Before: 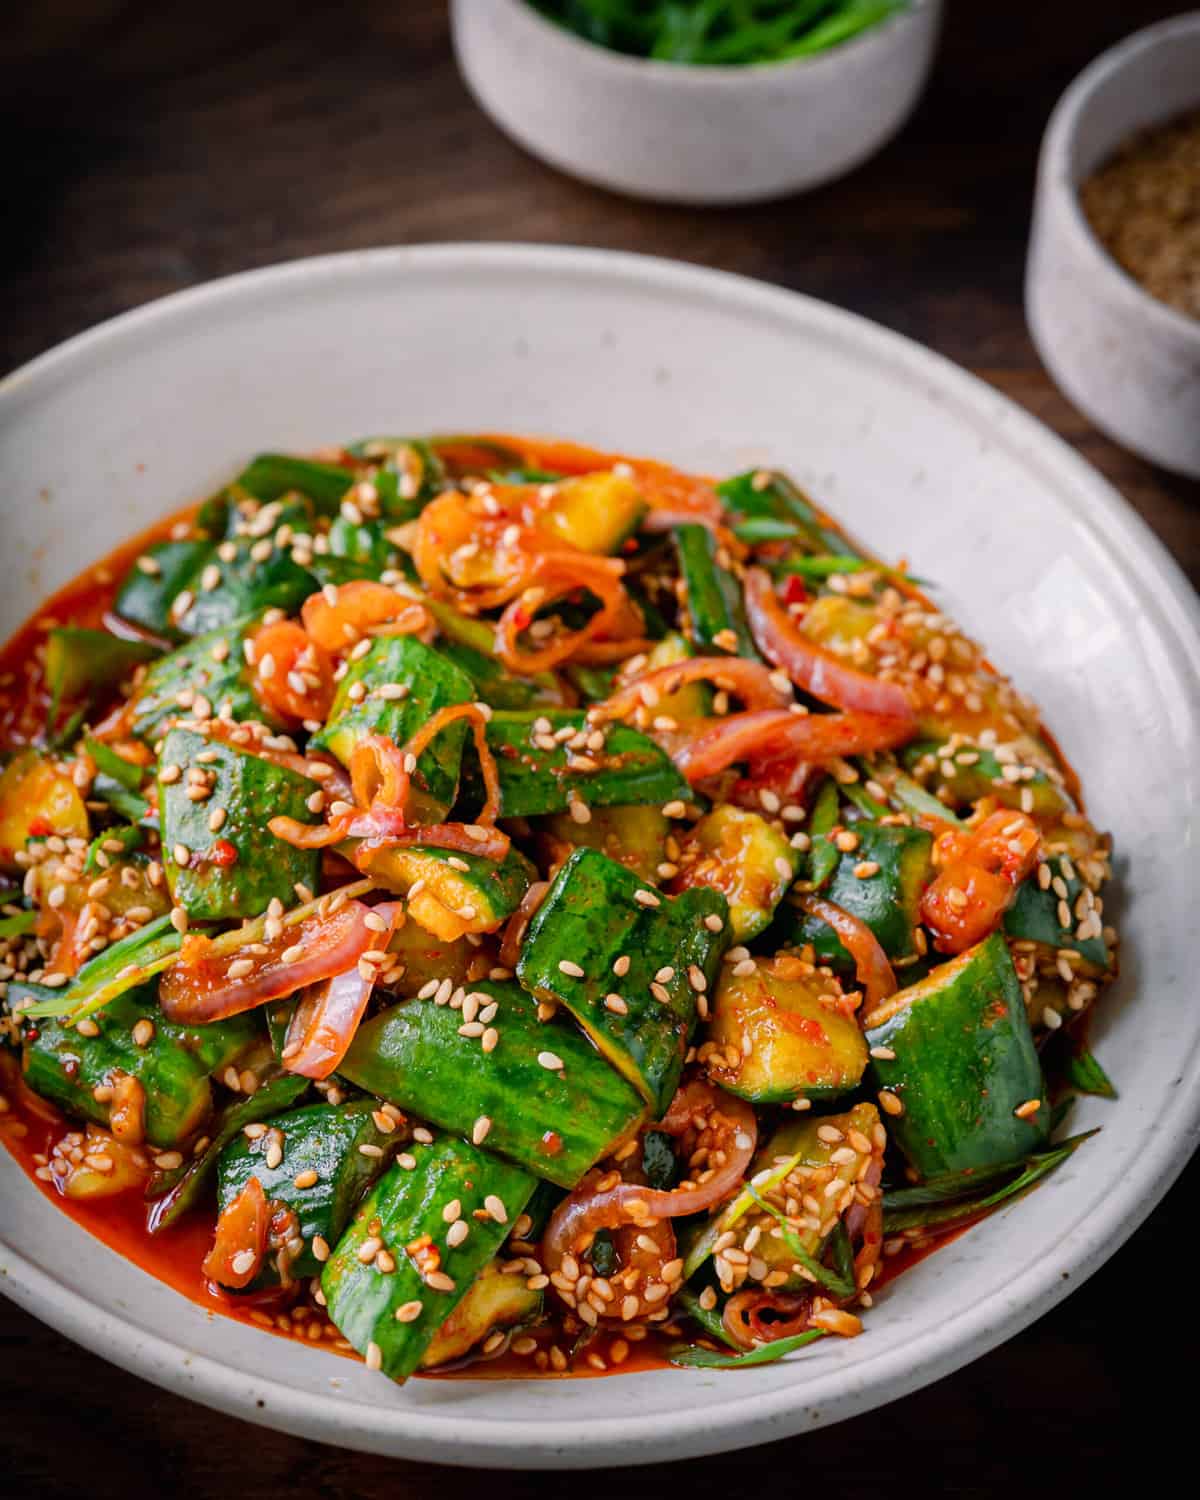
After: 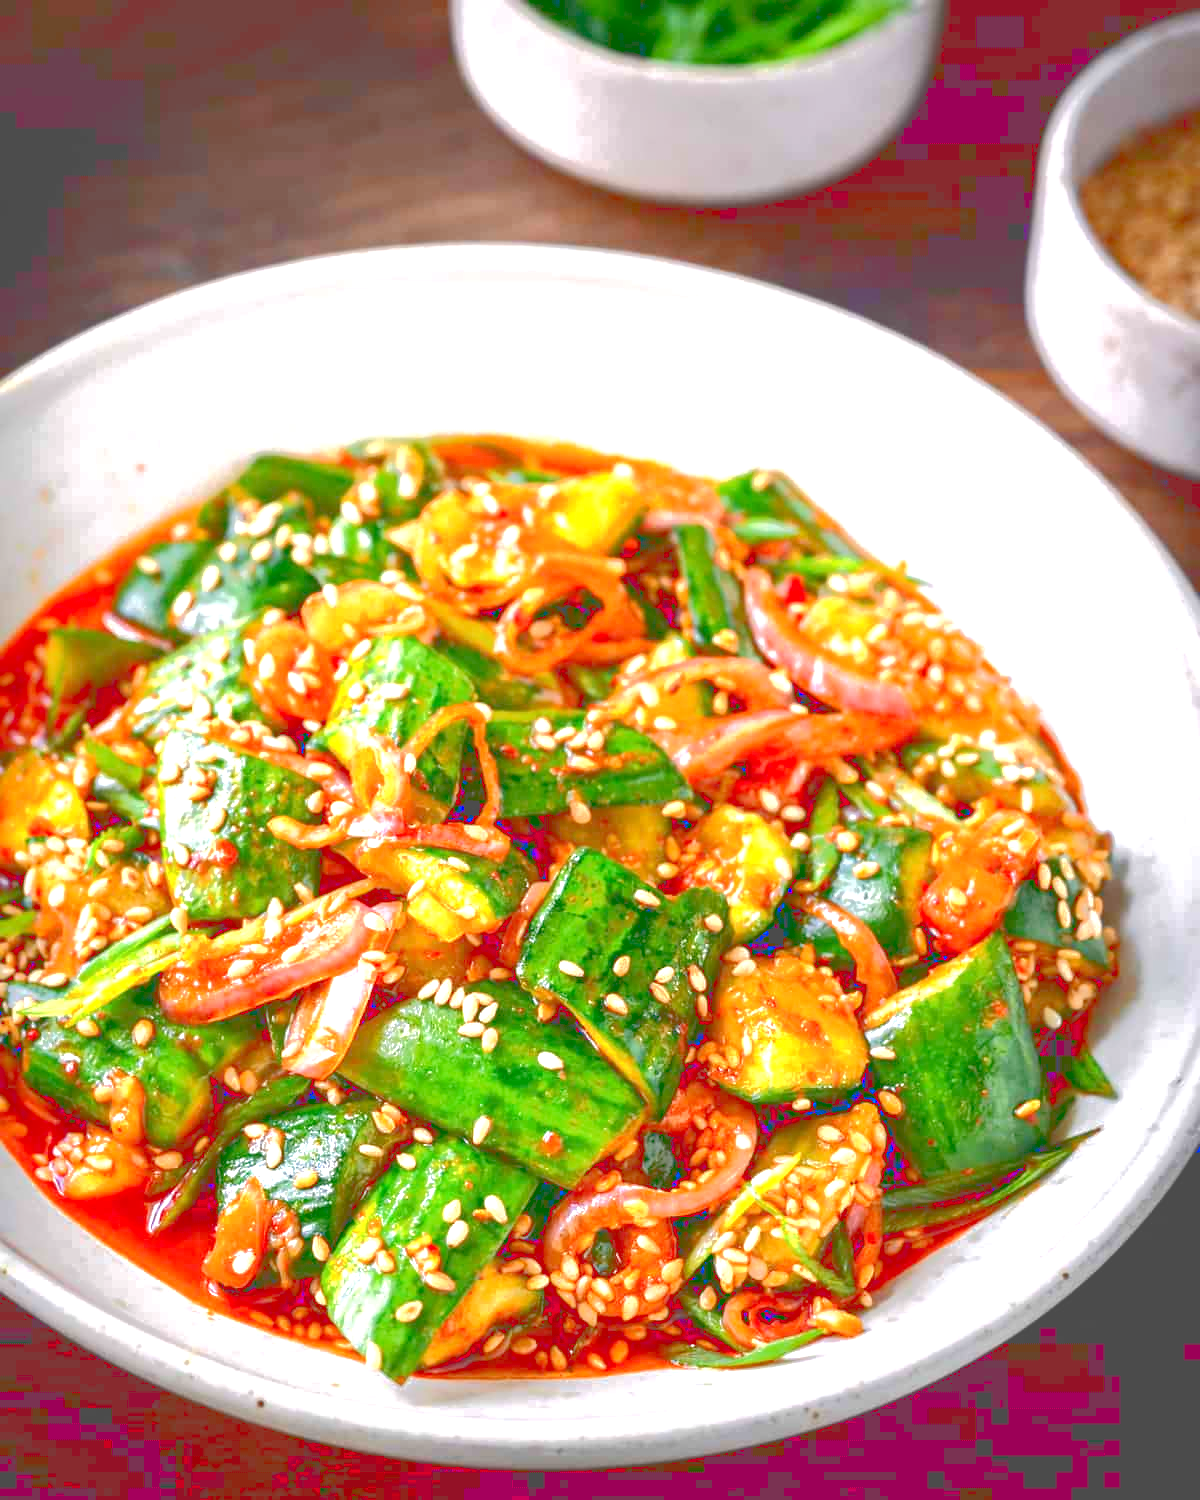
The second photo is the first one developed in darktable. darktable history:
exposure: black level correction 0, exposure 1.294 EV, compensate highlight preservation false
color calibration: gray › normalize channels true, illuminant same as pipeline (D50), adaptation XYZ, x 0.346, y 0.358, temperature 5019.73 K, gamut compression 0.02
tone curve: curves: ch0 [(0, 0) (0.003, 0.313) (0.011, 0.317) (0.025, 0.317) (0.044, 0.322) (0.069, 0.327) (0.1, 0.335) (0.136, 0.347) (0.177, 0.364) (0.224, 0.384) (0.277, 0.421) (0.335, 0.459) (0.399, 0.501) (0.468, 0.554) (0.543, 0.611) (0.623, 0.679) (0.709, 0.751) (0.801, 0.804) (0.898, 0.844) (1, 1)], color space Lab, linked channels, preserve colors none
